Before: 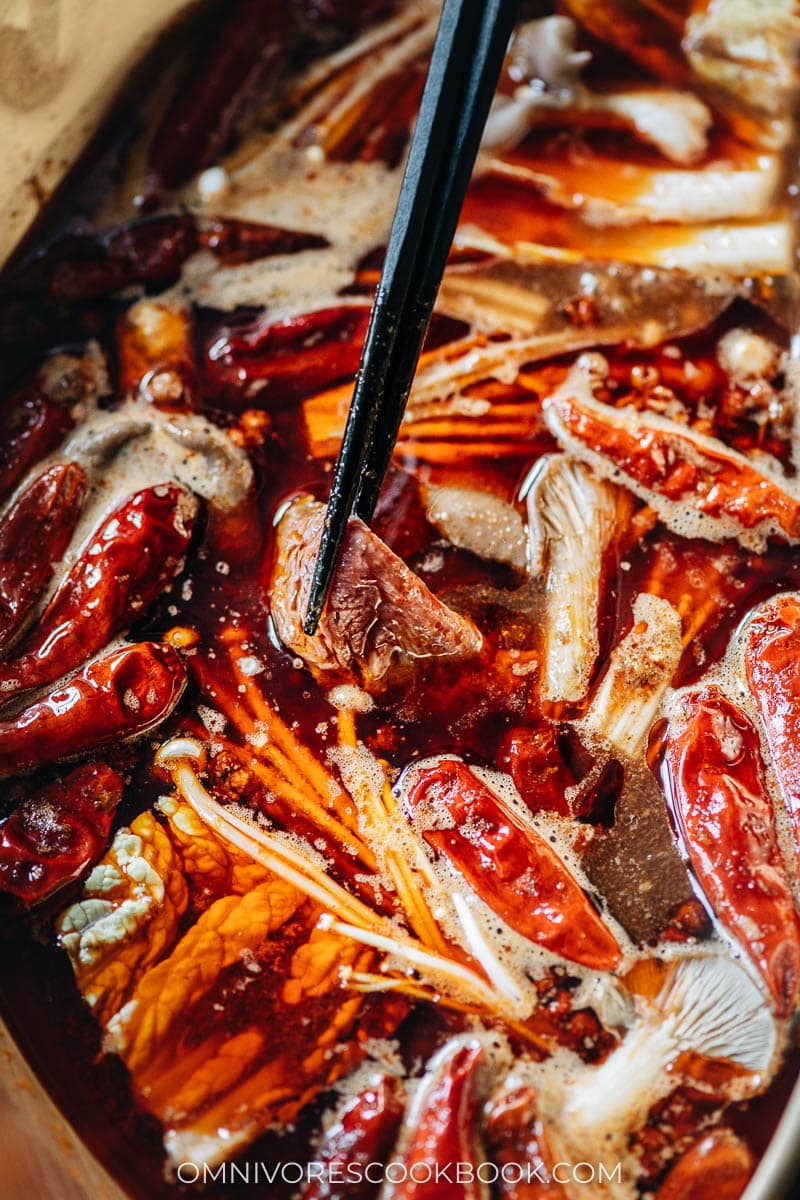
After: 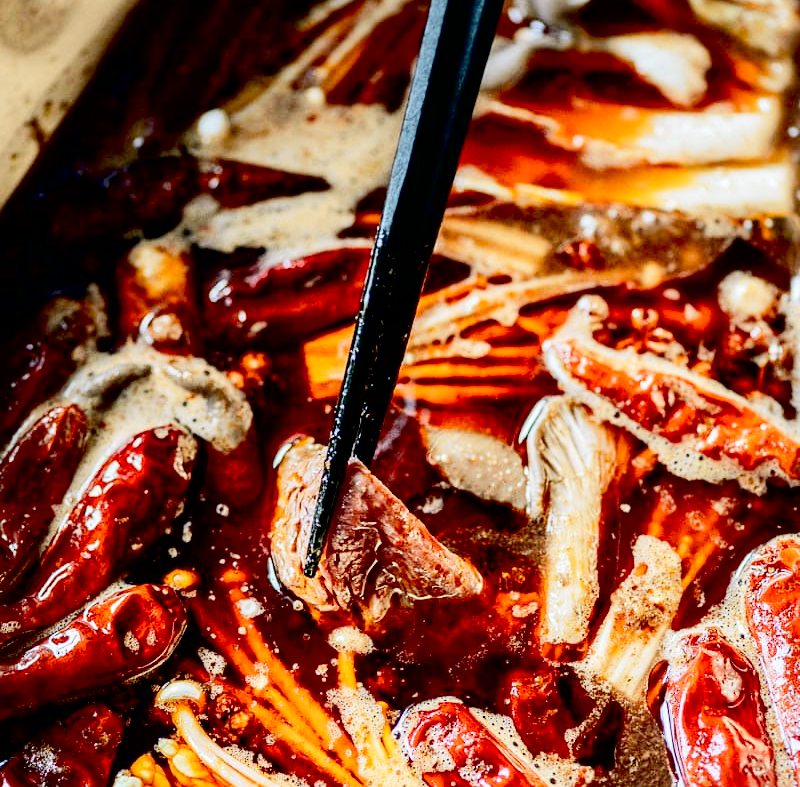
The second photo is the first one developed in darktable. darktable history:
exposure: black level correction 0.025, exposure 0.182 EV, compensate highlight preservation false
crop and rotate: top 4.848%, bottom 29.503%
white balance: emerald 1
tone curve: curves: ch0 [(0, 0) (0.078, 0.052) (0.236, 0.22) (0.427, 0.472) (0.508, 0.586) (0.654, 0.742) (0.793, 0.851) (0.994, 0.974)]; ch1 [(0, 0) (0.161, 0.092) (0.35, 0.33) (0.392, 0.392) (0.456, 0.456) (0.505, 0.502) (0.537, 0.518) (0.553, 0.534) (0.602, 0.579) (0.718, 0.718) (1, 1)]; ch2 [(0, 0) (0.346, 0.362) (0.411, 0.412) (0.502, 0.502) (0.531, 0.521) (0.586, 0.59) (0.621, 0.604) (1, 1)], color space Lab, independent channels, preserve colors none
